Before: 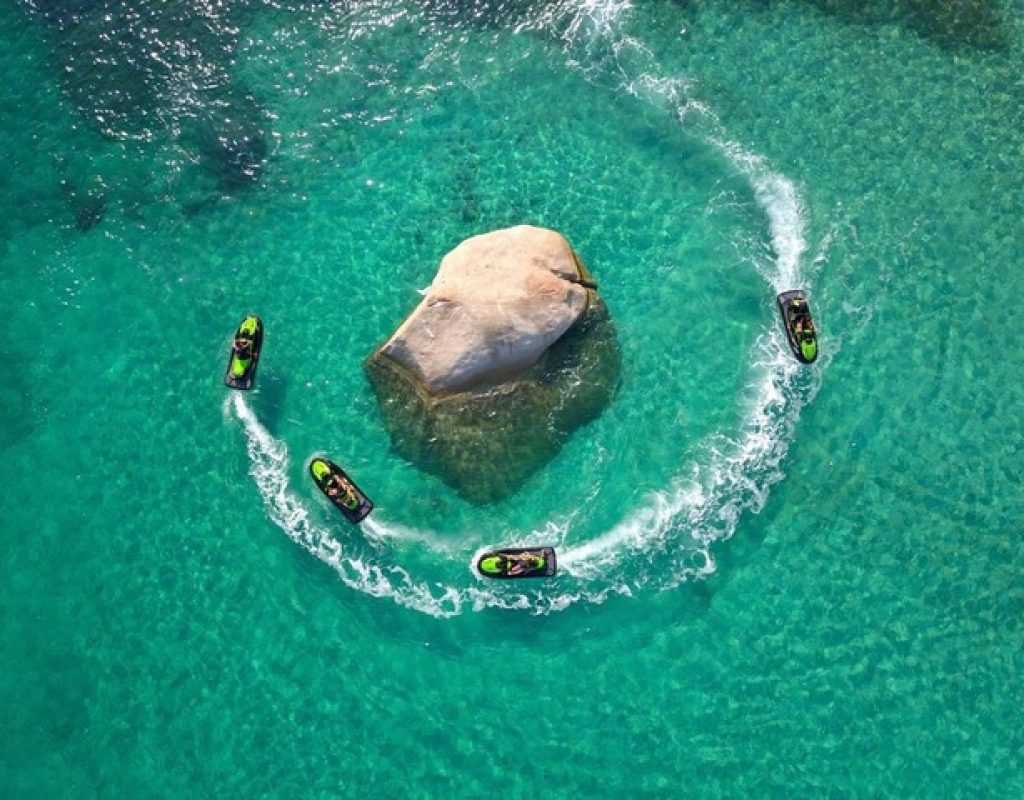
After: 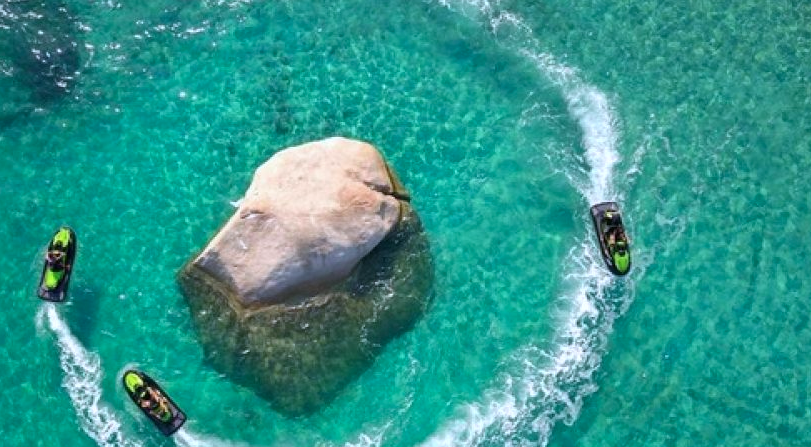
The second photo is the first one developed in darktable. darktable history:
crop: left 18.33%, top 11.107%, right 2.397%, bottom 33.004%
color calibration: gray › normalize channels true, illuminant as shot in camera, x 0.358, y 0.373, temperature 4628.91 K, gamut compression 0.029
local contrast: mode bilateral grid, contrast 11, coarseness 25, detail 111%, midtone range 0.2
